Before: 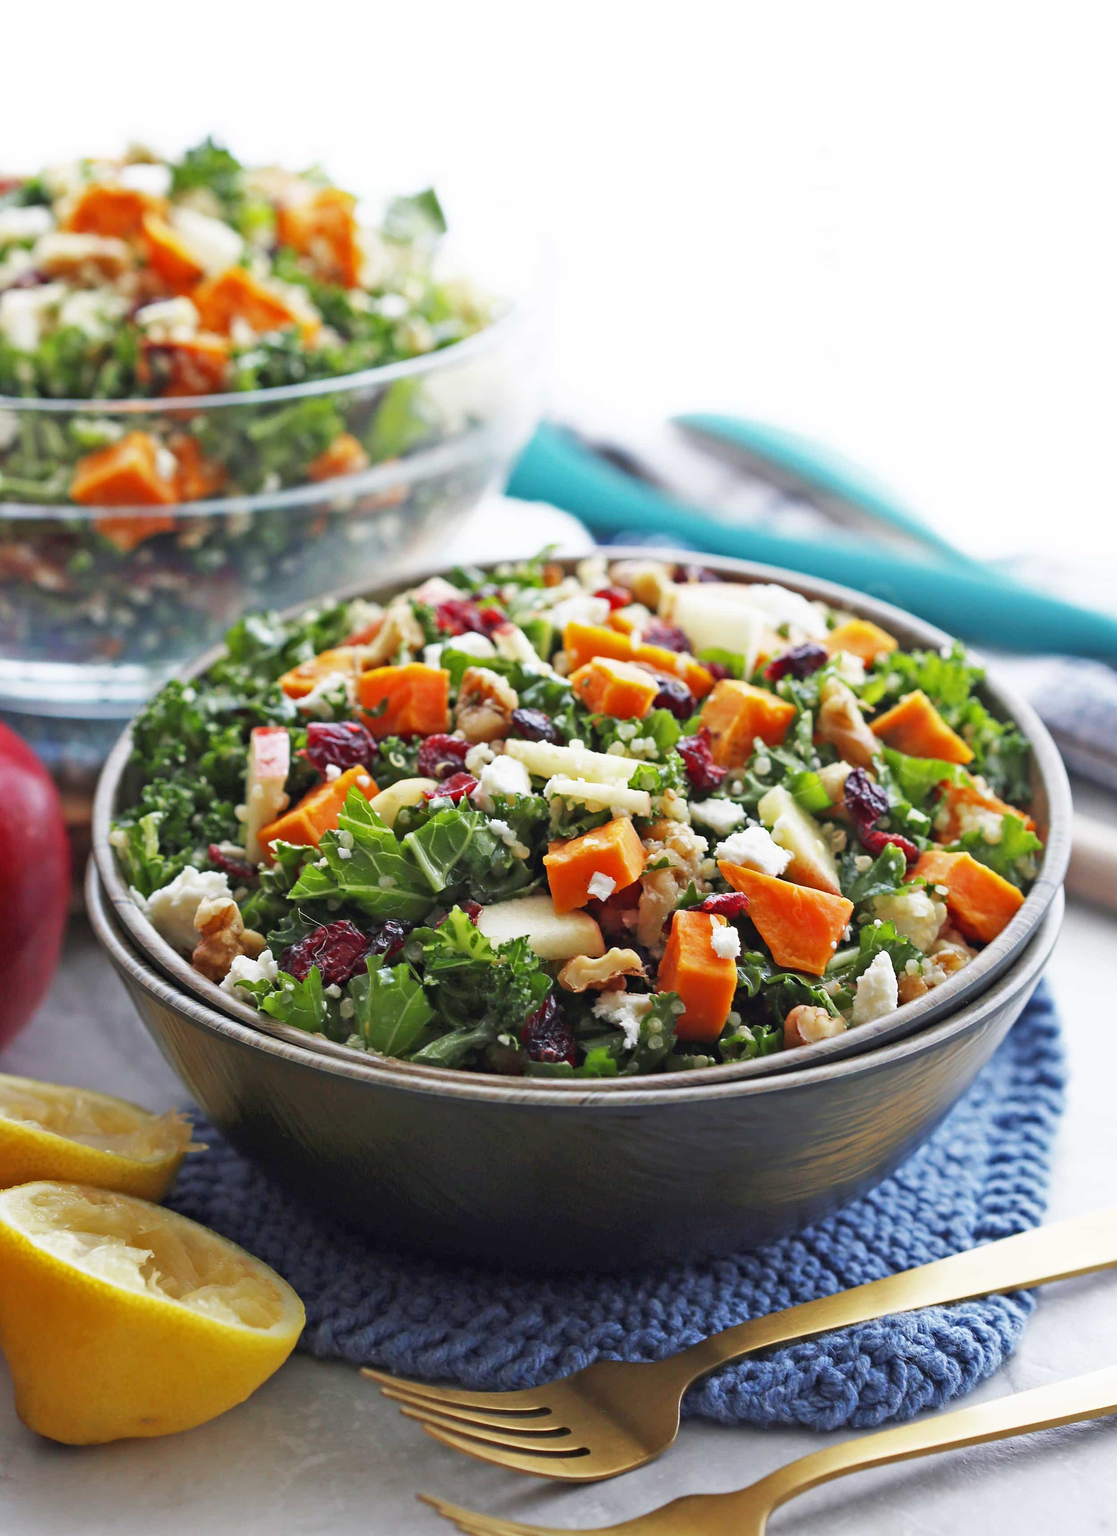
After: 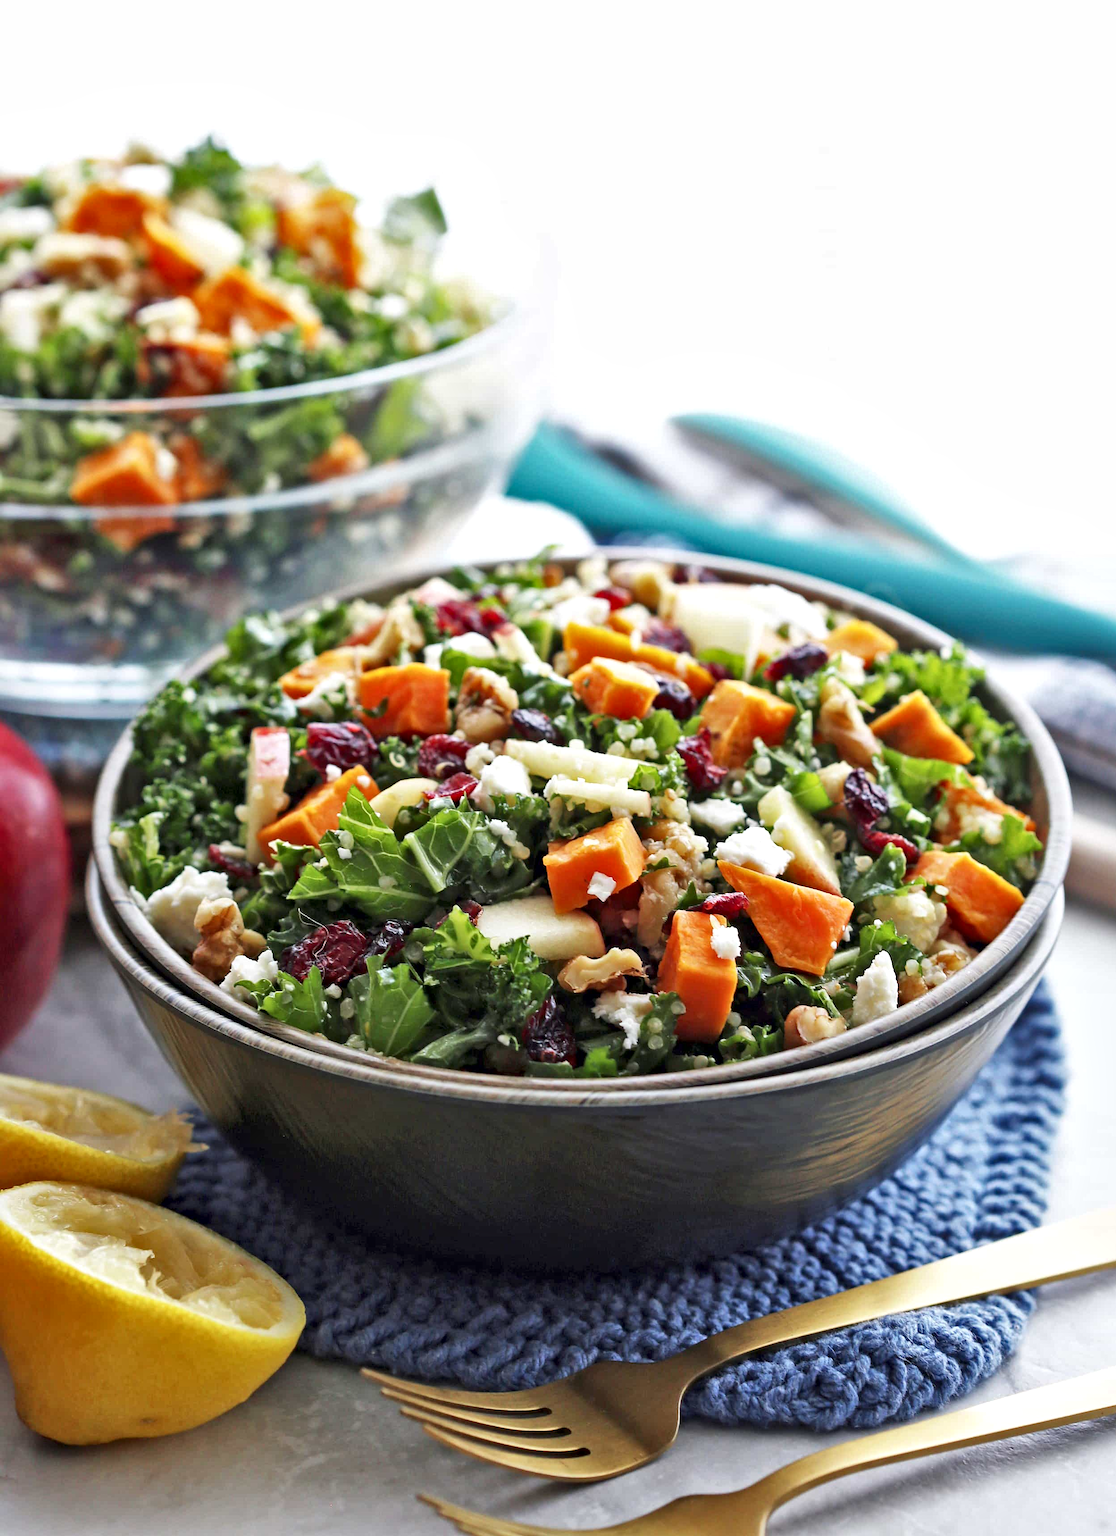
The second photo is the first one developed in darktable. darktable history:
local contrast: mode bilateral grid, contrast 24, coarseness 59, detail 151%, midtone range 0.2
